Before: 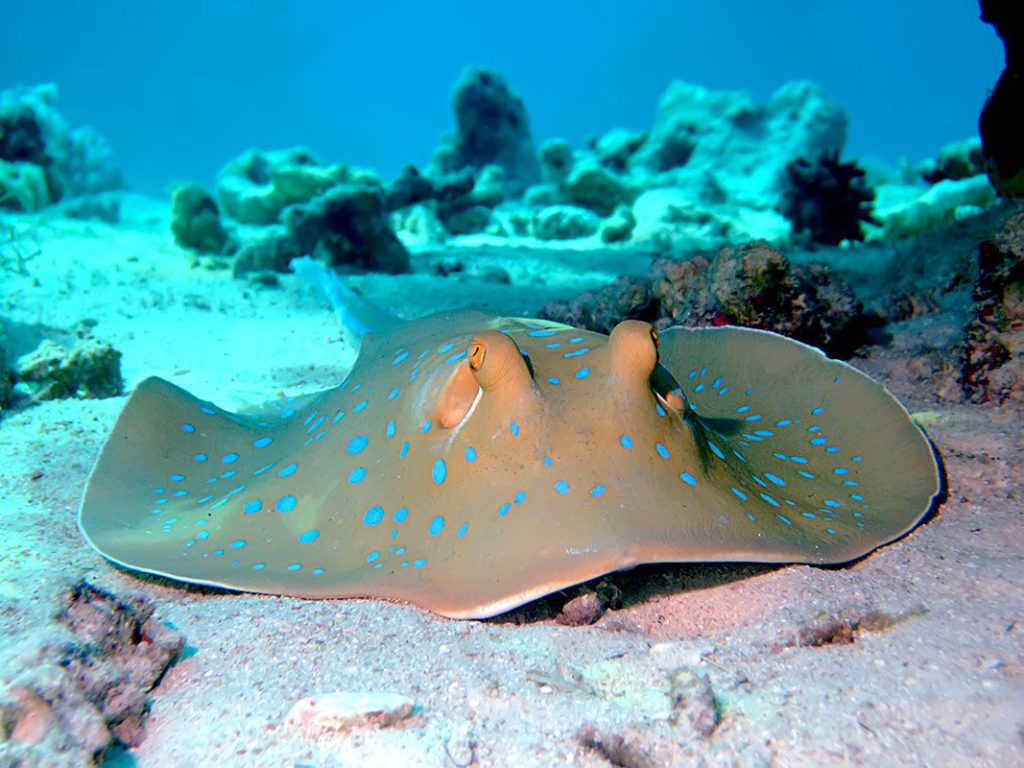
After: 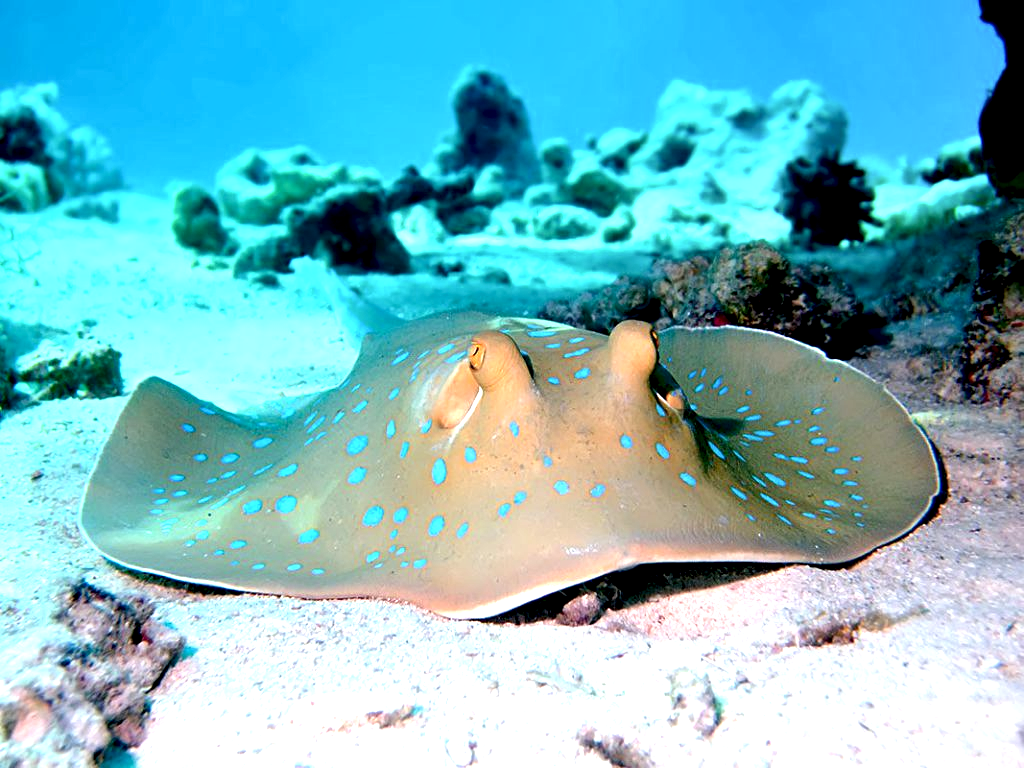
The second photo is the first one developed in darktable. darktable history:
exposure: exposure 0.606 EV, compensate highlight preservation false
local contrast: highlights 200%, shadows 151%, detail 139%, midtone range 0.257
